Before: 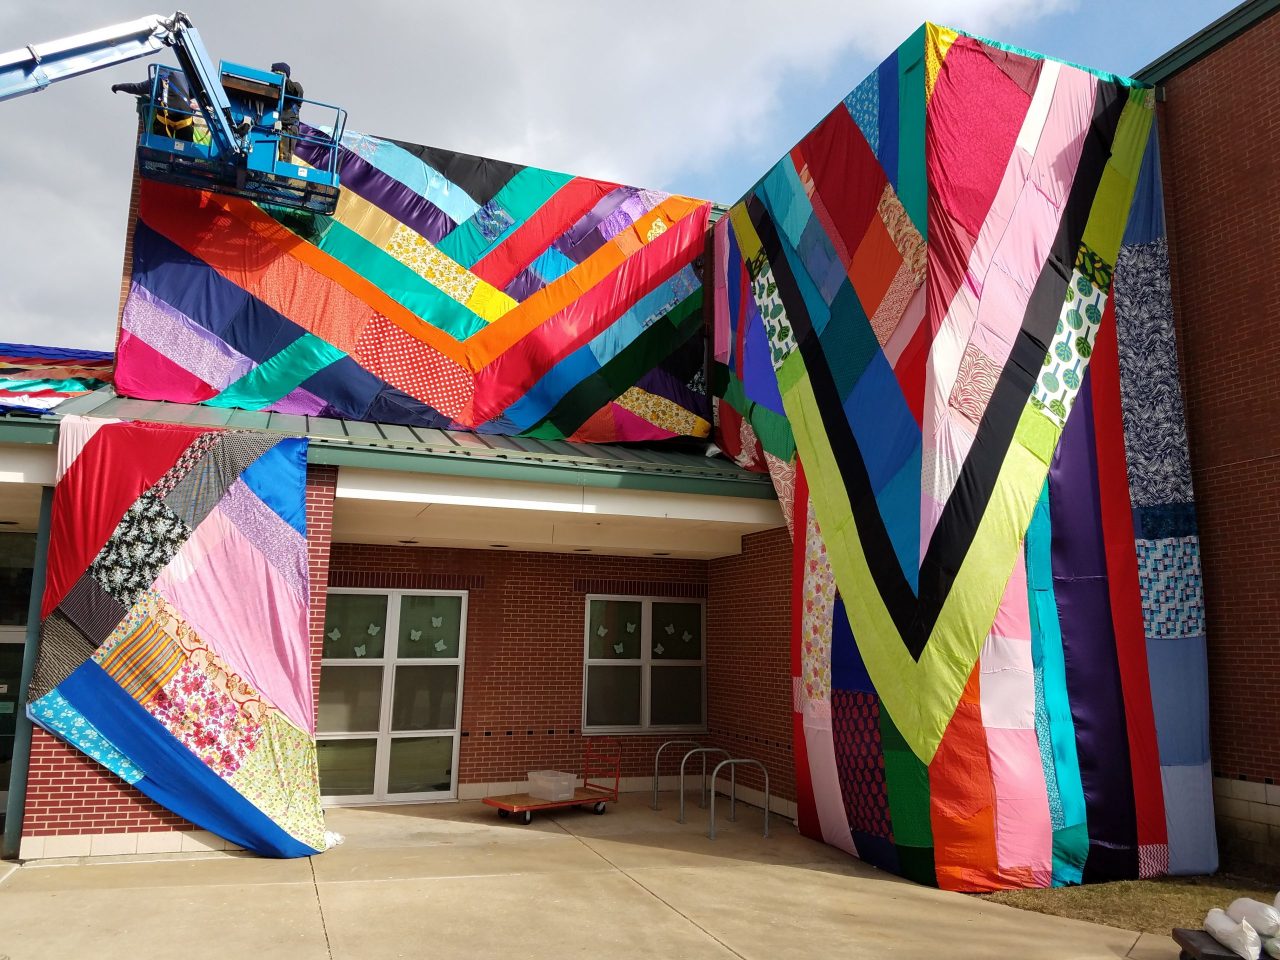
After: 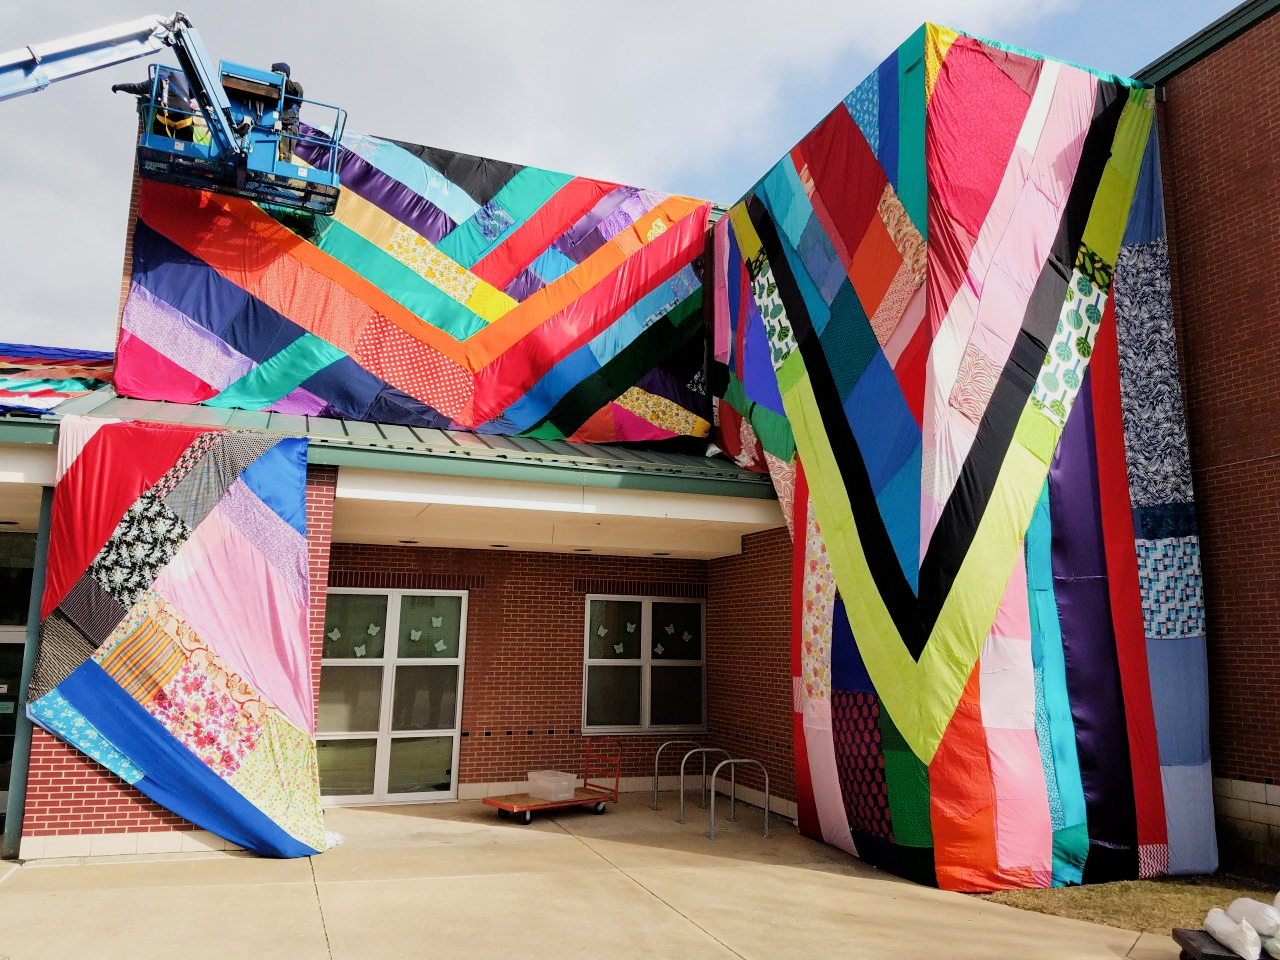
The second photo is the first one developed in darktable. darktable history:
filmic rgb: black relative exposure -7.65 EV, white relative exposure 4.56 EV, hardness 3.61, contrast 1.05
exposure: exposure 0.64 EV, compensate highlight preservation false
